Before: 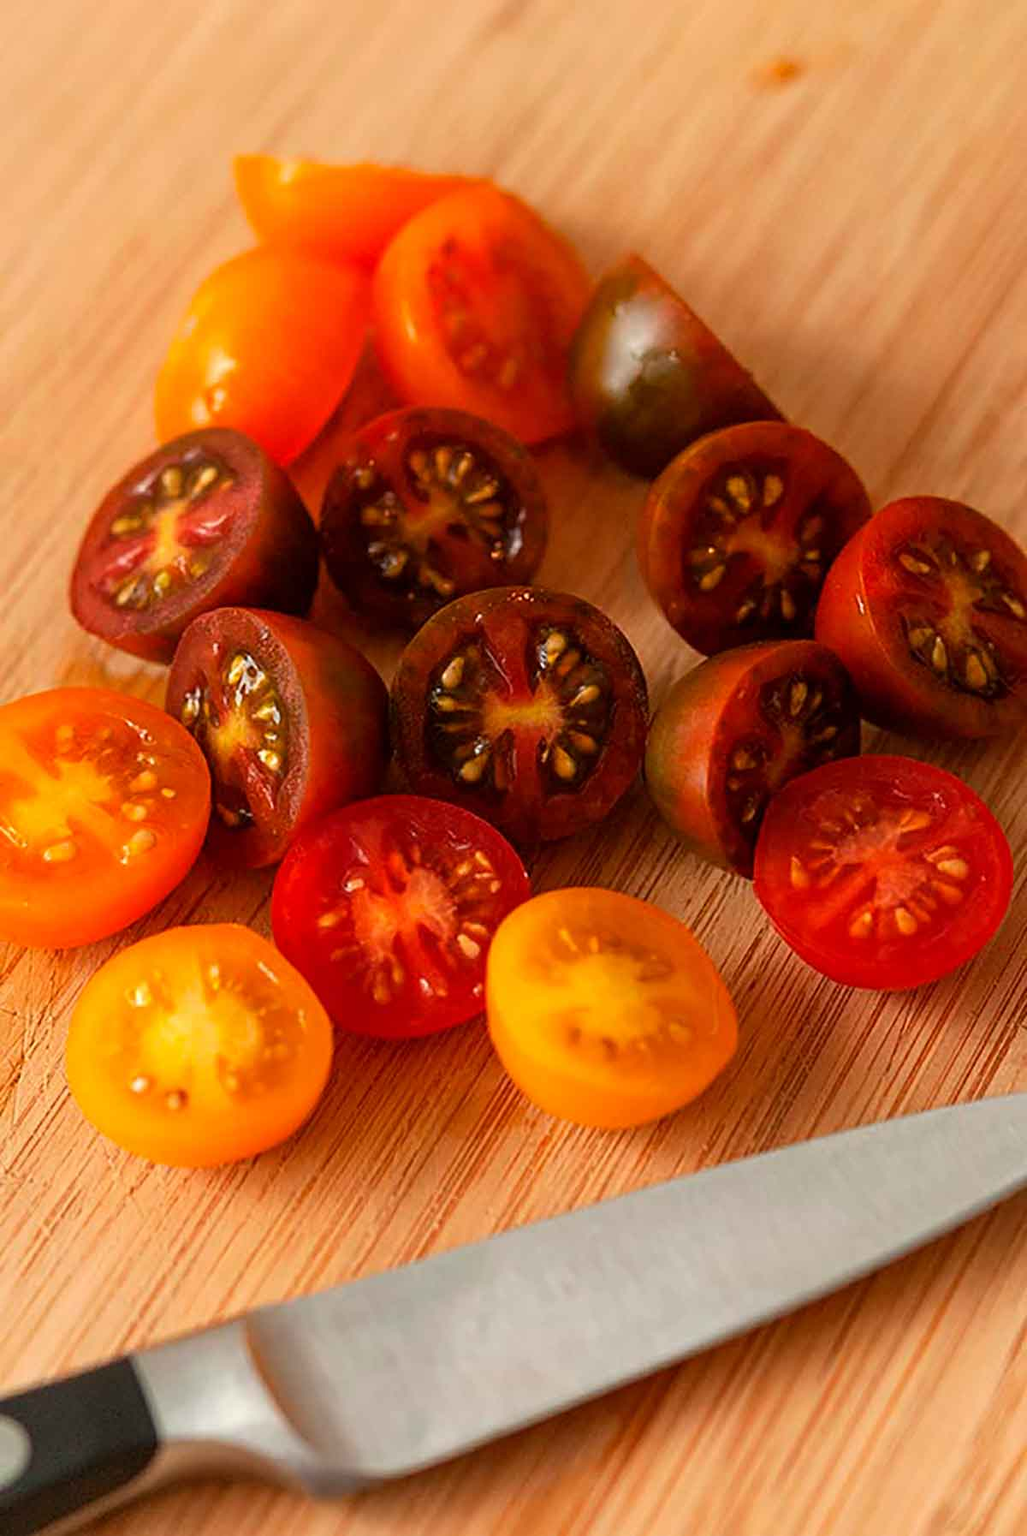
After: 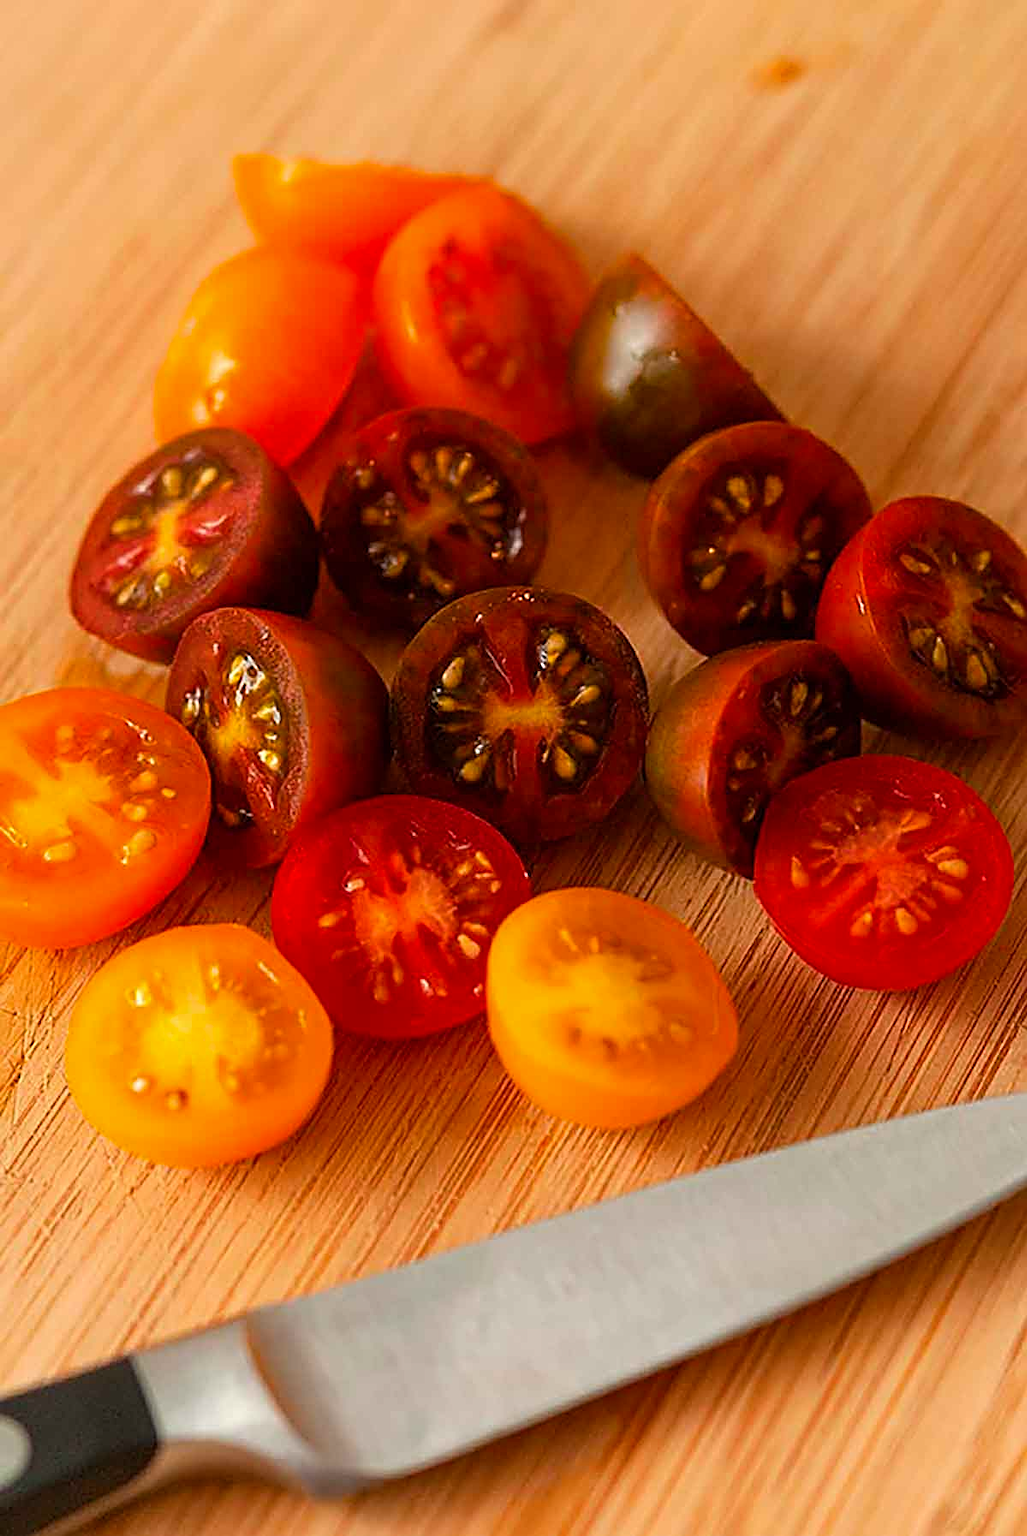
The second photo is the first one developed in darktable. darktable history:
color balance rgb: linear chroma grading › global chroma -15.976%, perceptual saturation grading › global saturation 30.583%
sharpen: on, module defaults
